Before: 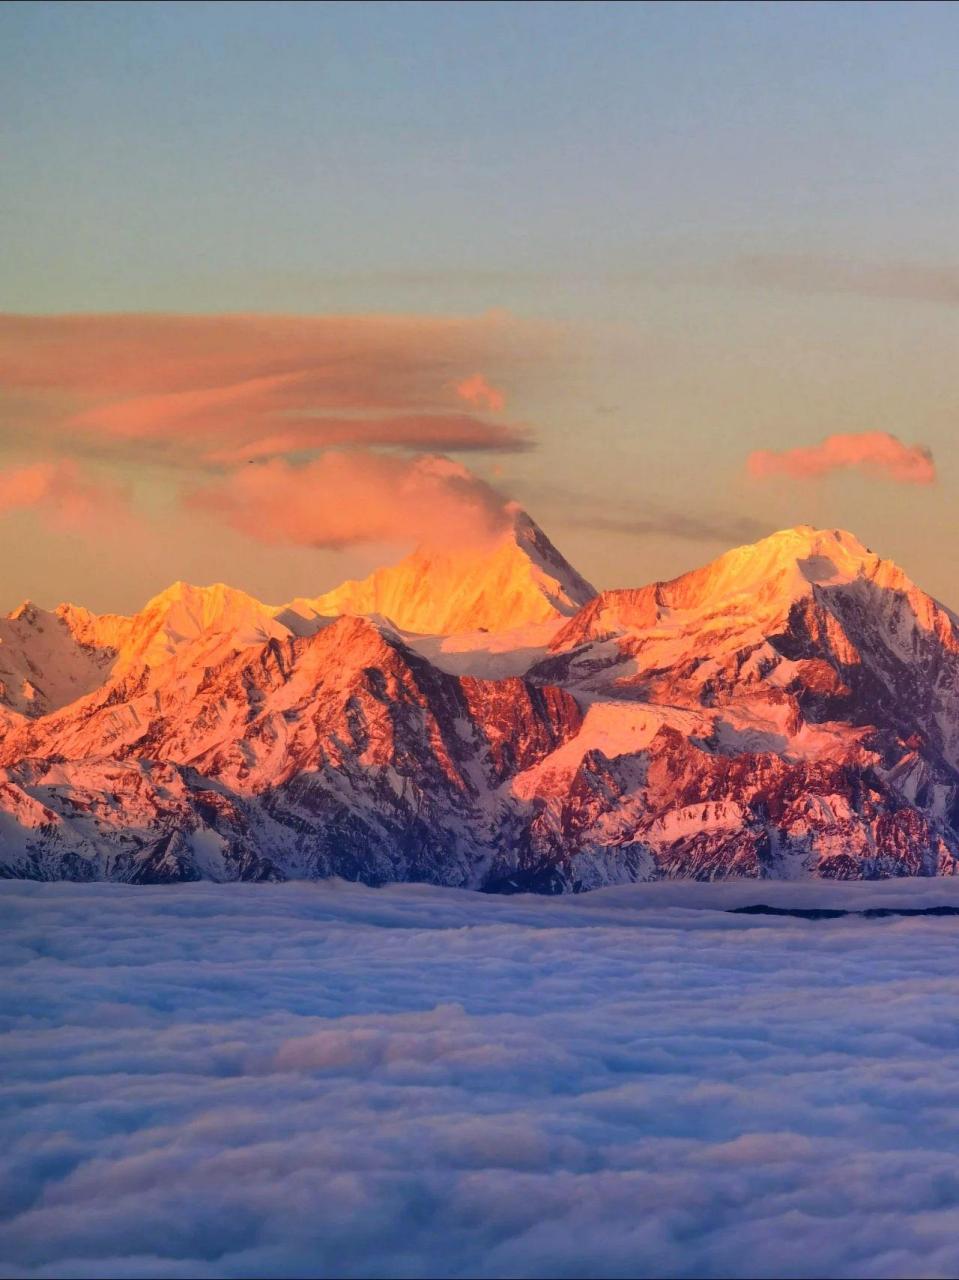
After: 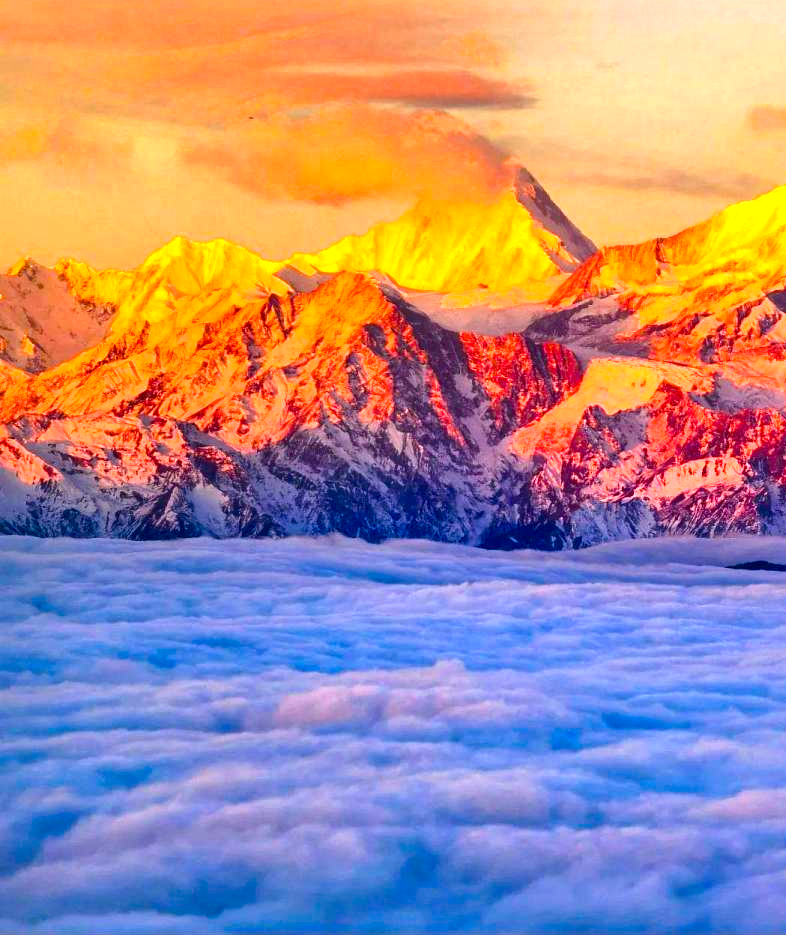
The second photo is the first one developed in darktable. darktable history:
crop: top 26.907%, right 18.016%
local contrast: mode bilateral grid, contrast 26, coarseness 60, detail 152%, midtone range 0.2
color balance rgb: power › hue 71.47°, linear chroma grading › global chroma 18.797%, perceptual saturation grading › global saturation 25.229%
exposure: black level correction 0, exposure 1.098 EV, compensate exposure bias true, compensate highlight preservation false
